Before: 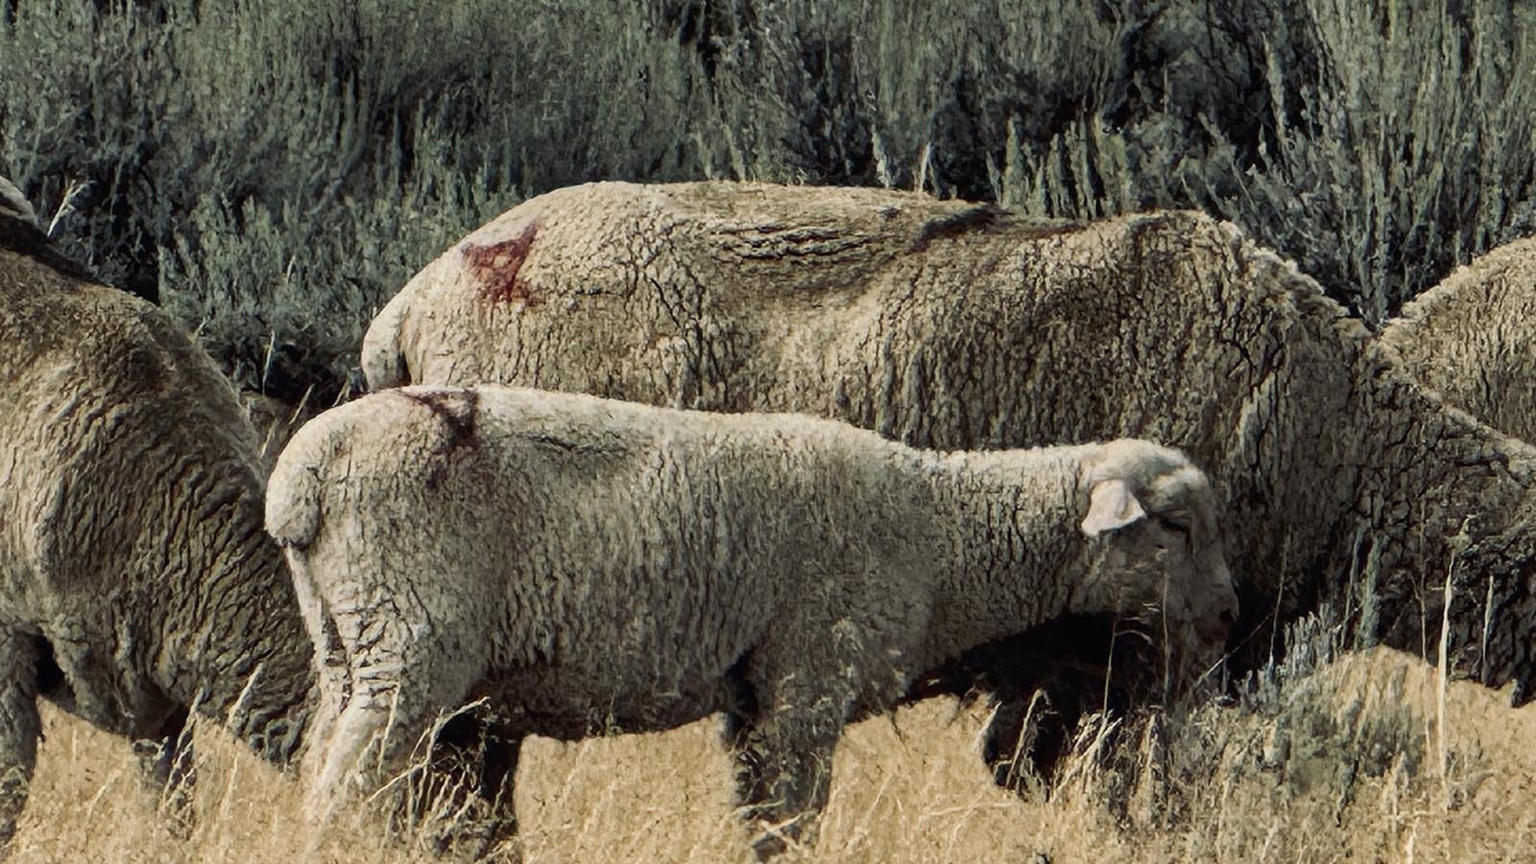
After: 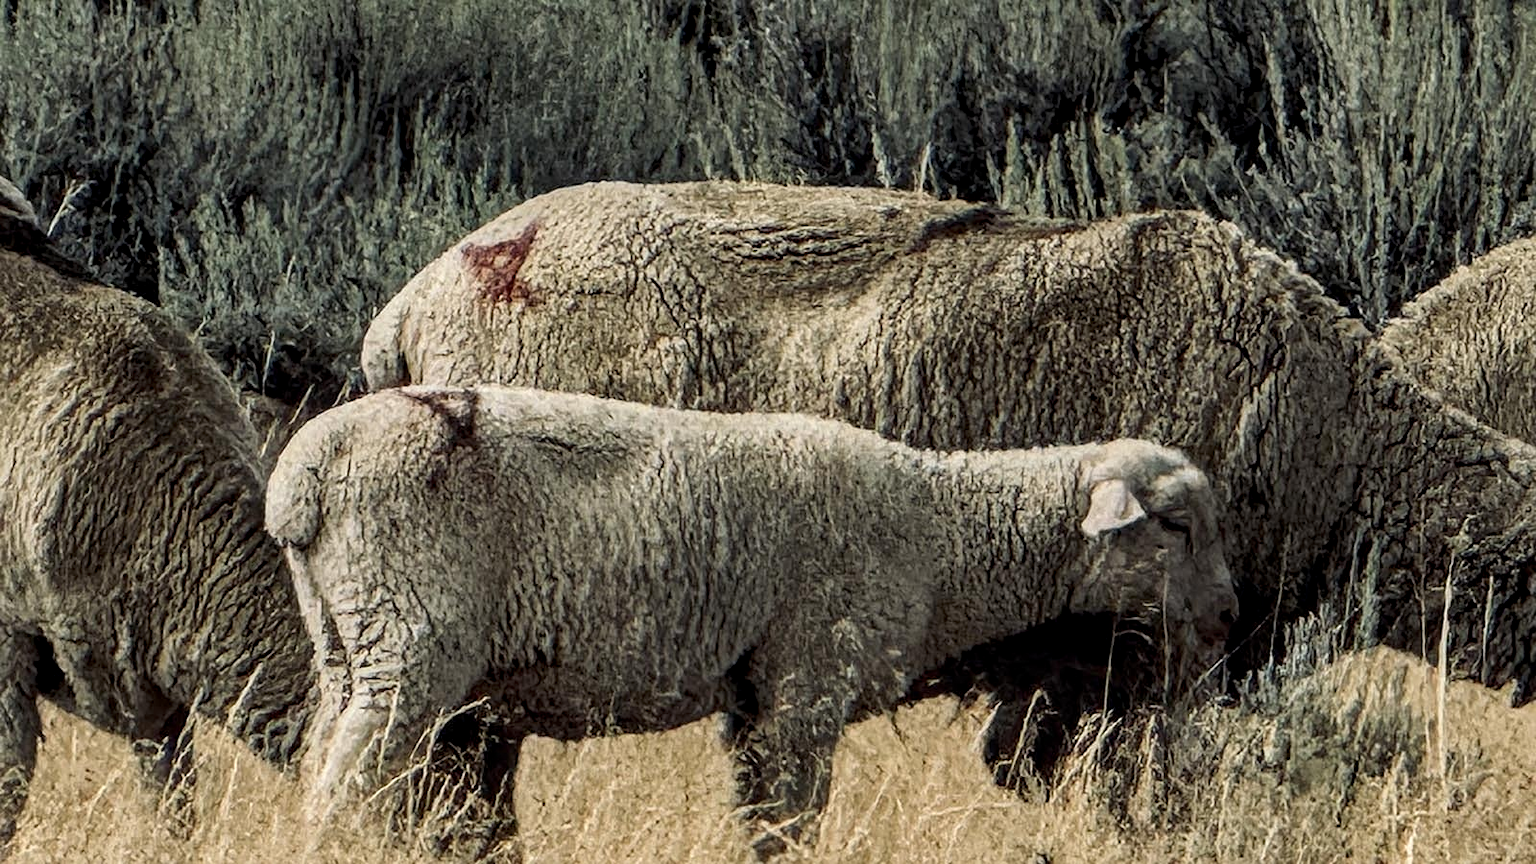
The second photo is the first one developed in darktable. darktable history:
local contrast: detail 130%
sharpen: amount 0.216
